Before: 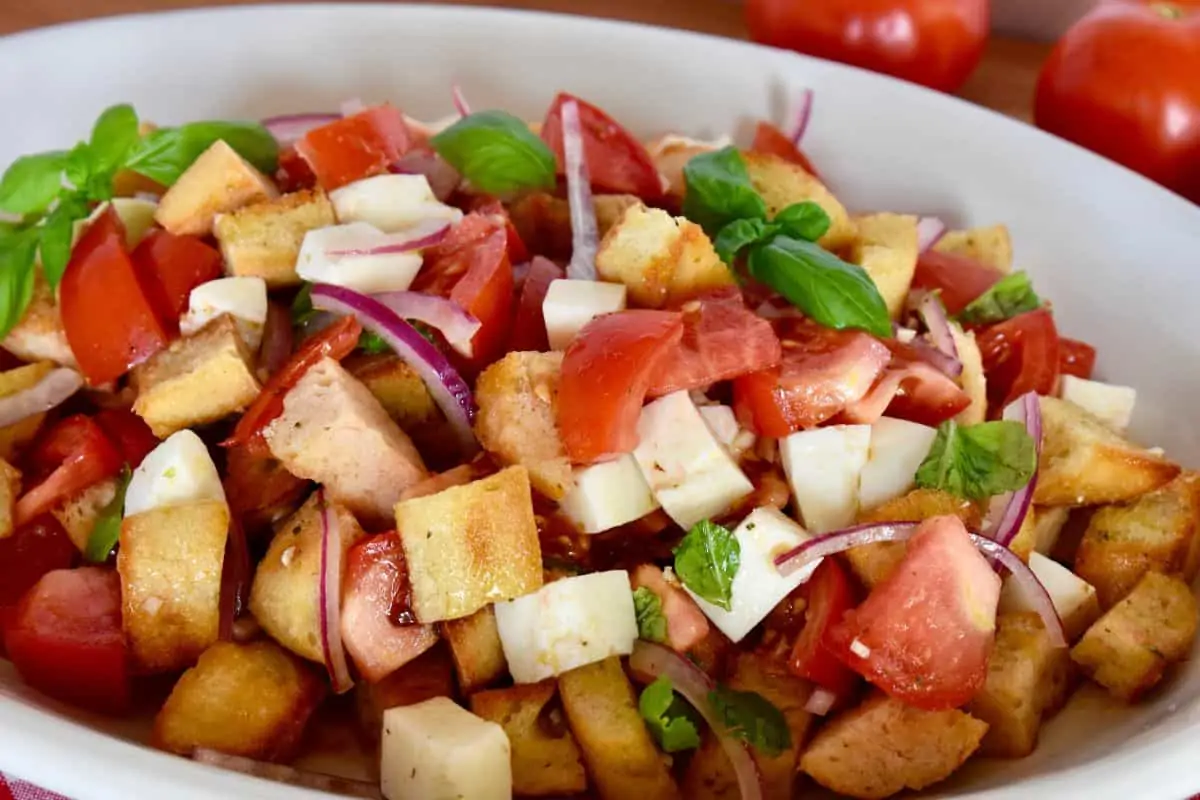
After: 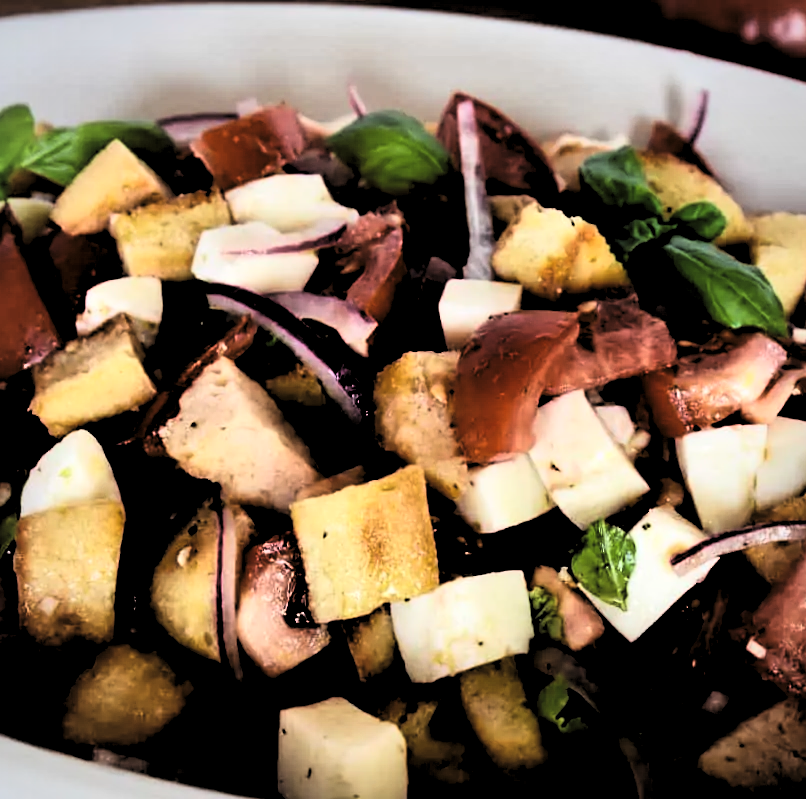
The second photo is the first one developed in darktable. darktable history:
crop and rotate: left 8.718%, right 24.076%
levels: levels [0.514, 0.759, 1]
vignetting: fall-off radius 81.81%, brightness -0.412, saturation -0.304
exposure: compensate highlight preservation false
base curve: curves: ch0 [(0, 0) (0.032, 0.037) (0.105, 0.228) (0.435, 0.76) (0.856, 0.983) (1, 1)]
